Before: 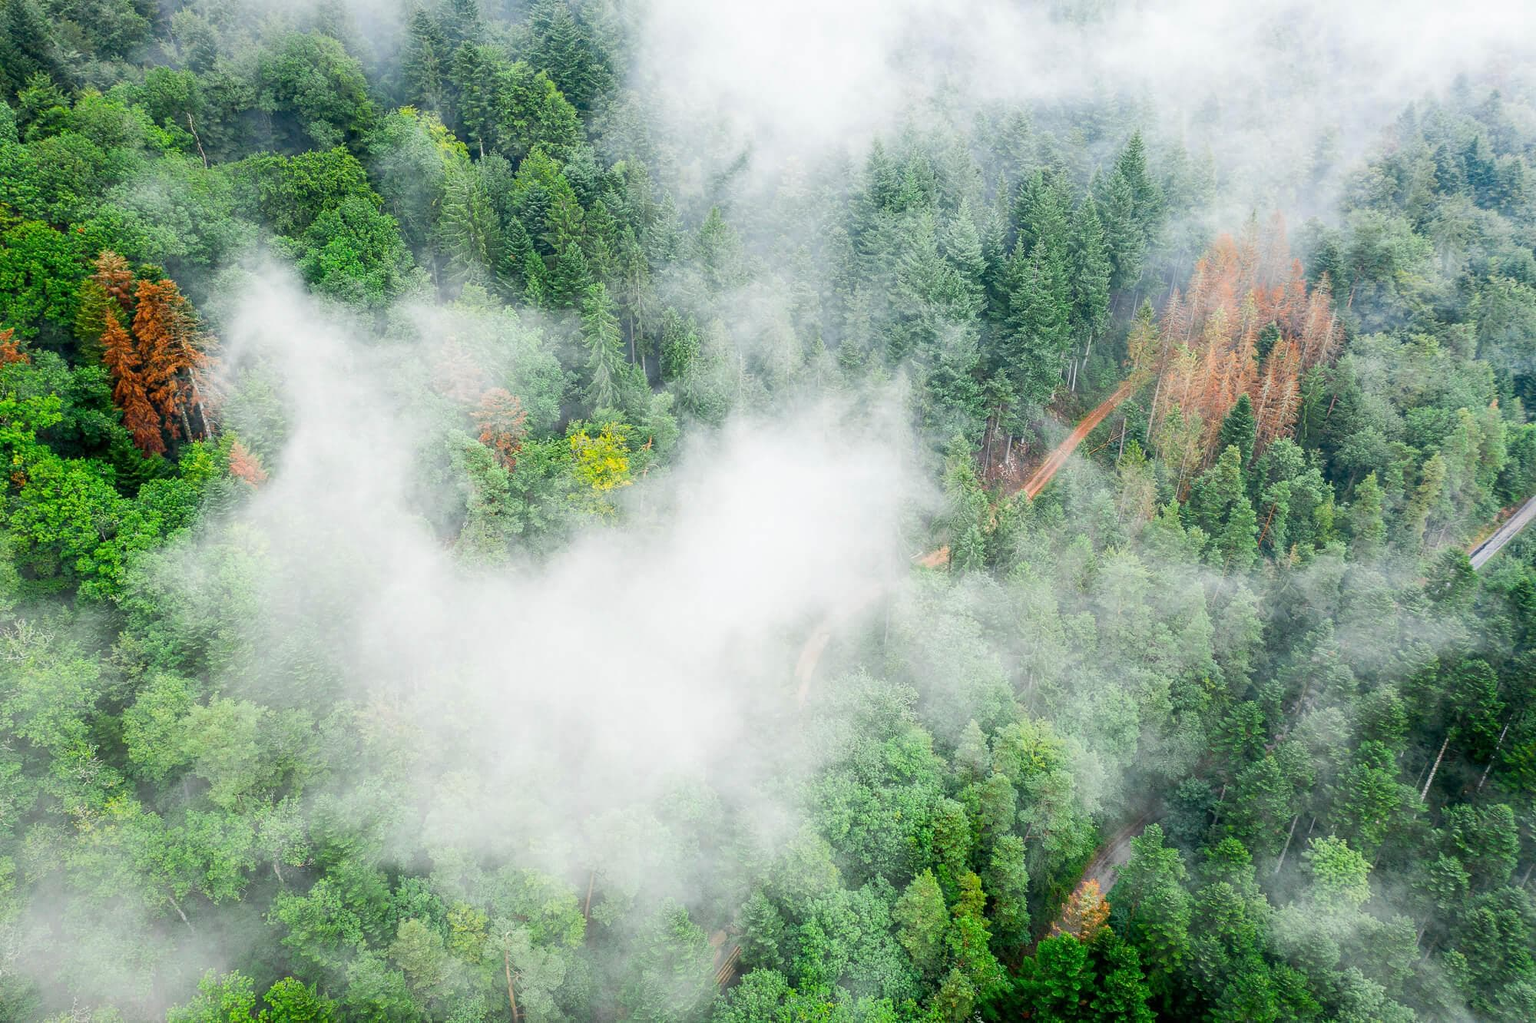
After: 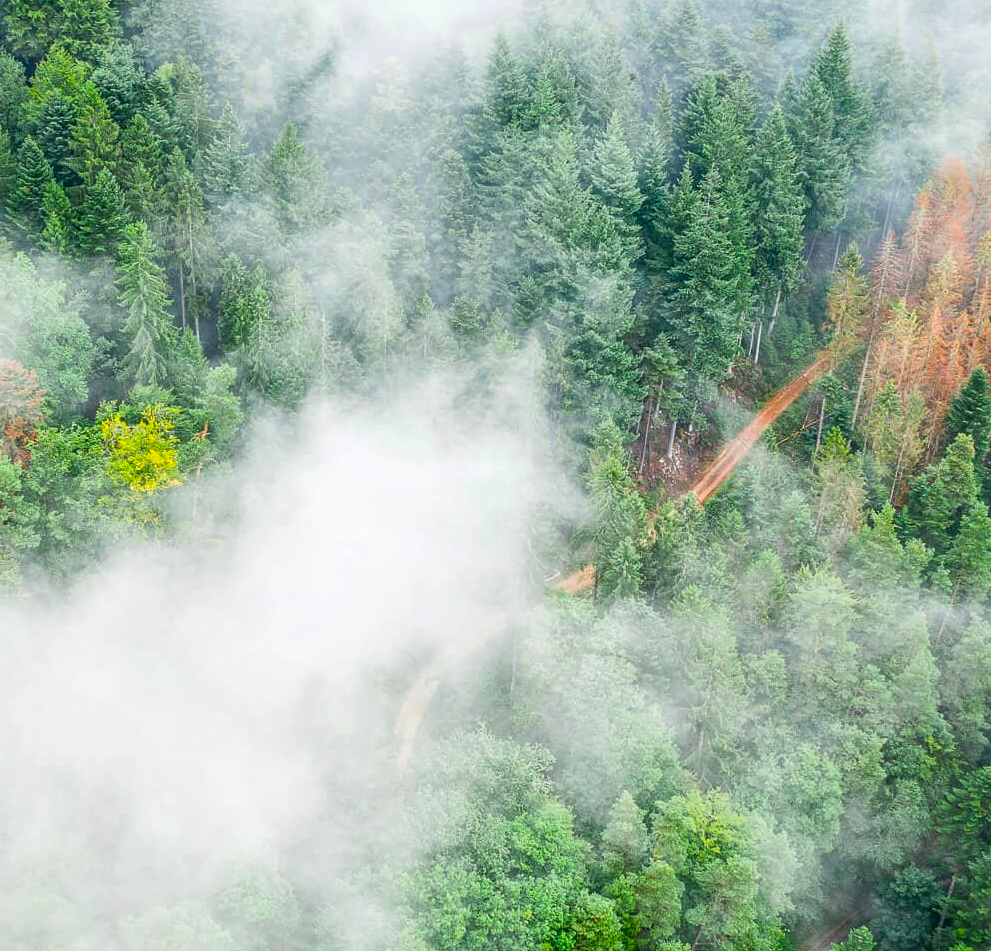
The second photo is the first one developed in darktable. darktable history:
crop: left 32.075%, top 10.976%, right 18.355%, bottom 17.596%
local contrast: mode bilateral grid, contrast 20, coarseness 50, detail 130%, midtone range 0.2
color balance rgb: linear chroma grading › global chroma 6.48%, perceptual saturation grading › global saturation 12.96%, global vibrance 6.02%
